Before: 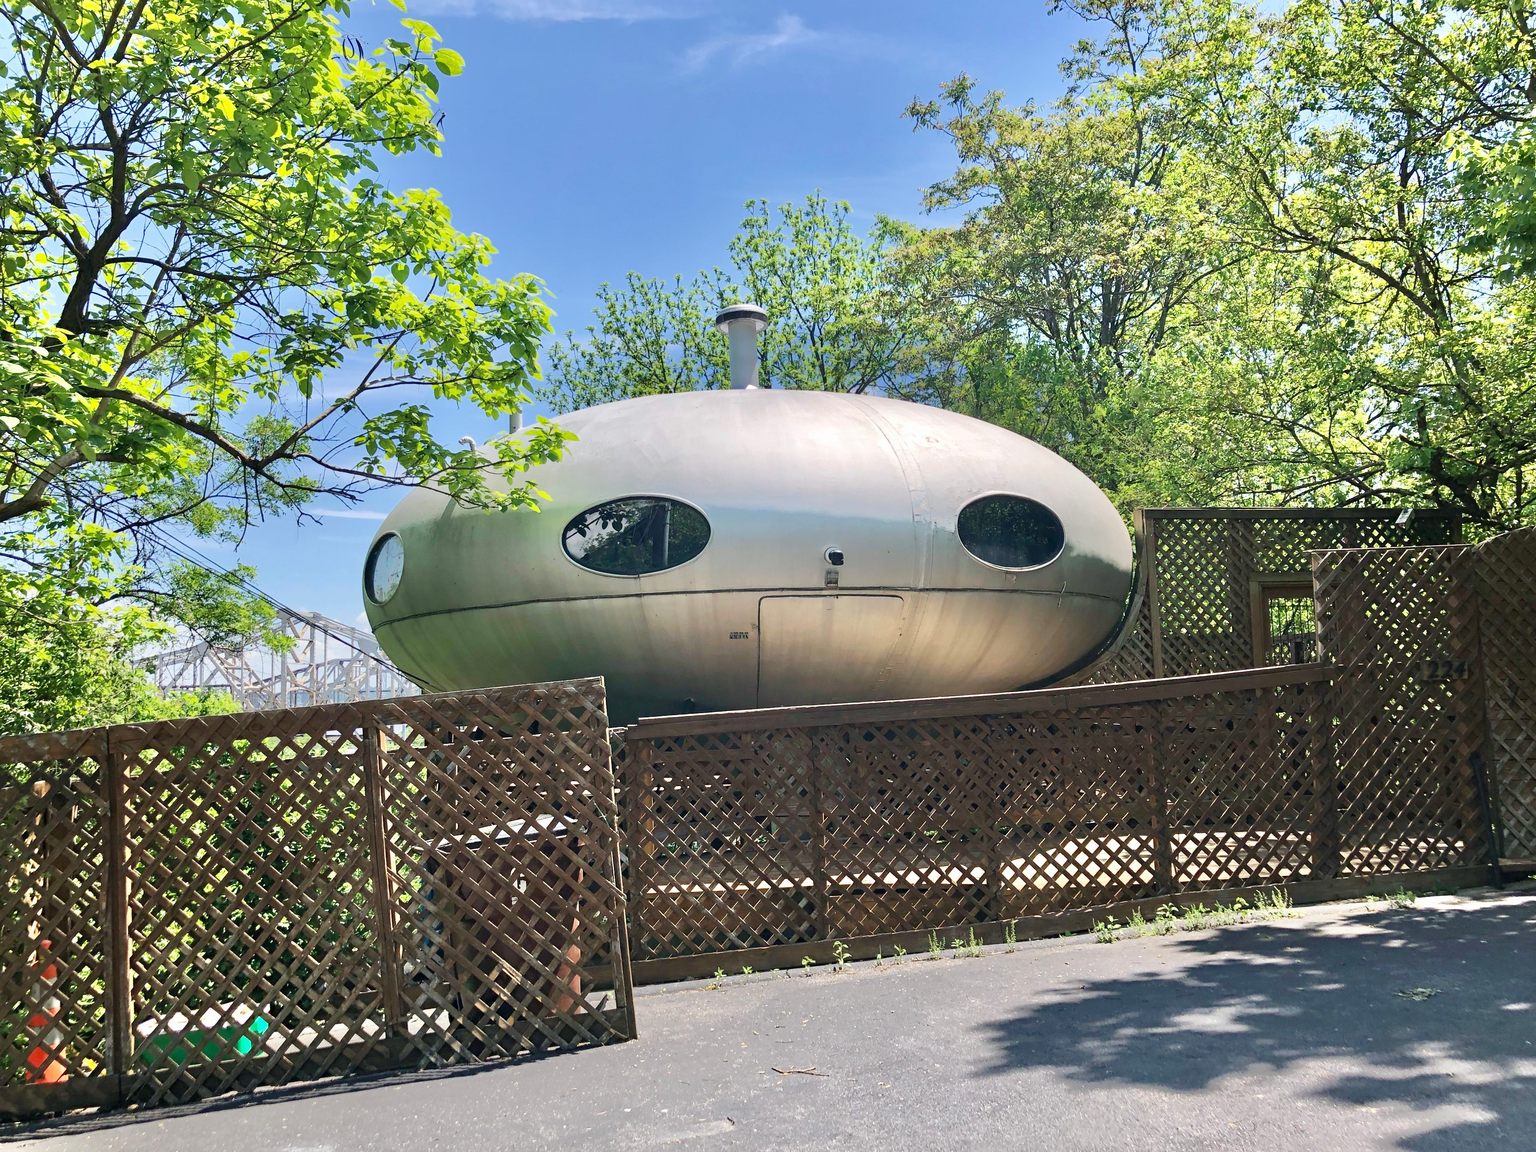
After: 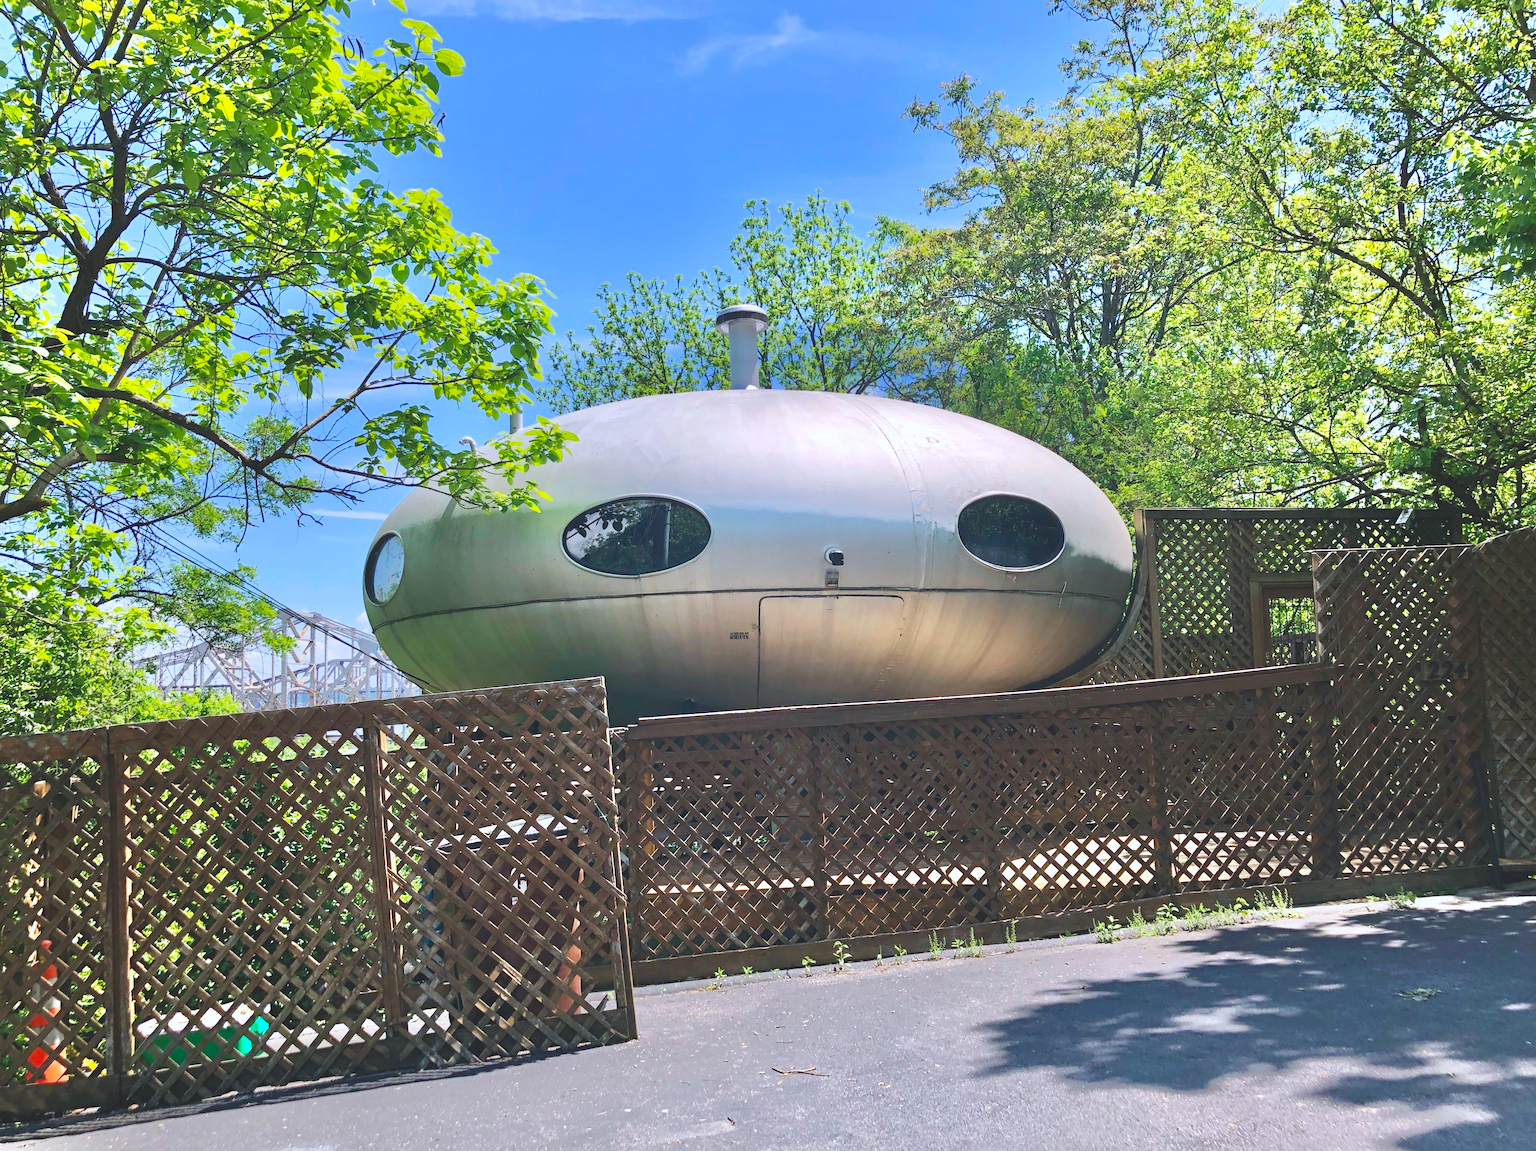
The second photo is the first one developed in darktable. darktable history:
color calibration: illuminant as shot in camera, x 0.358, y 0.373, temperature 4628.91 K
color balance rgb: global offset › luminance 1.967%, perceptual saturation grading › global saturation 19.897%, global vibrance 18.608%
contrast brightness saturation: contrast -0.012, brightness -0.01, saturation 0.036
